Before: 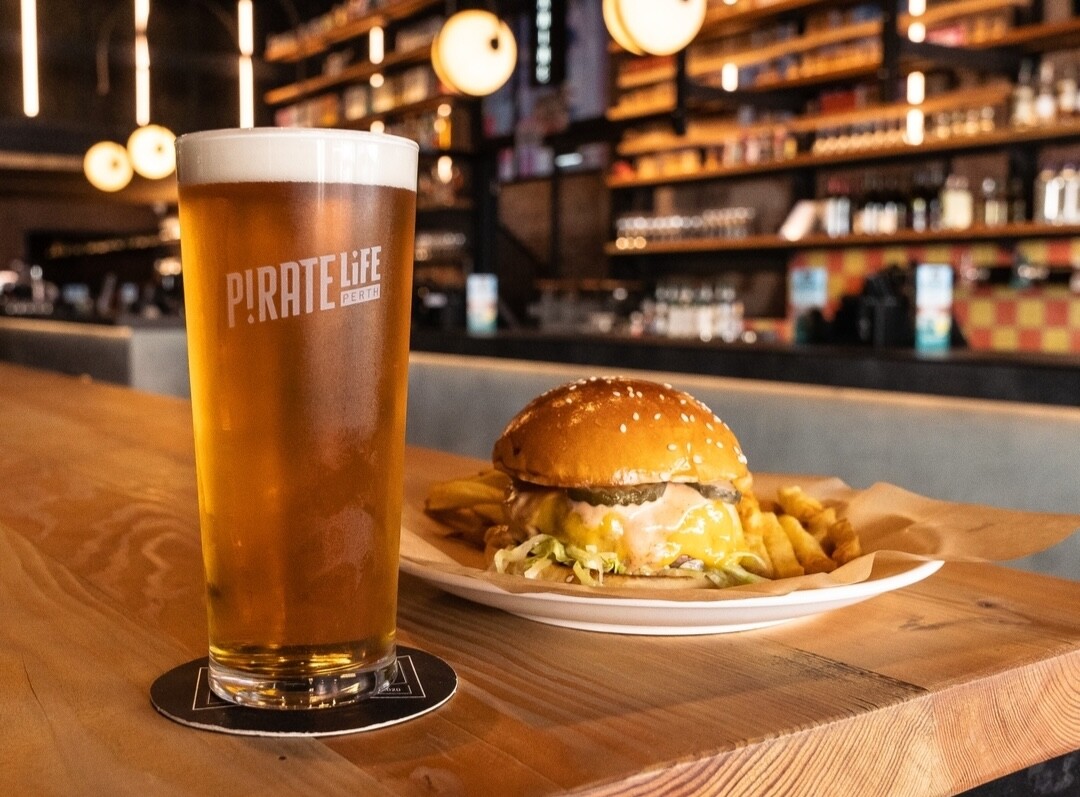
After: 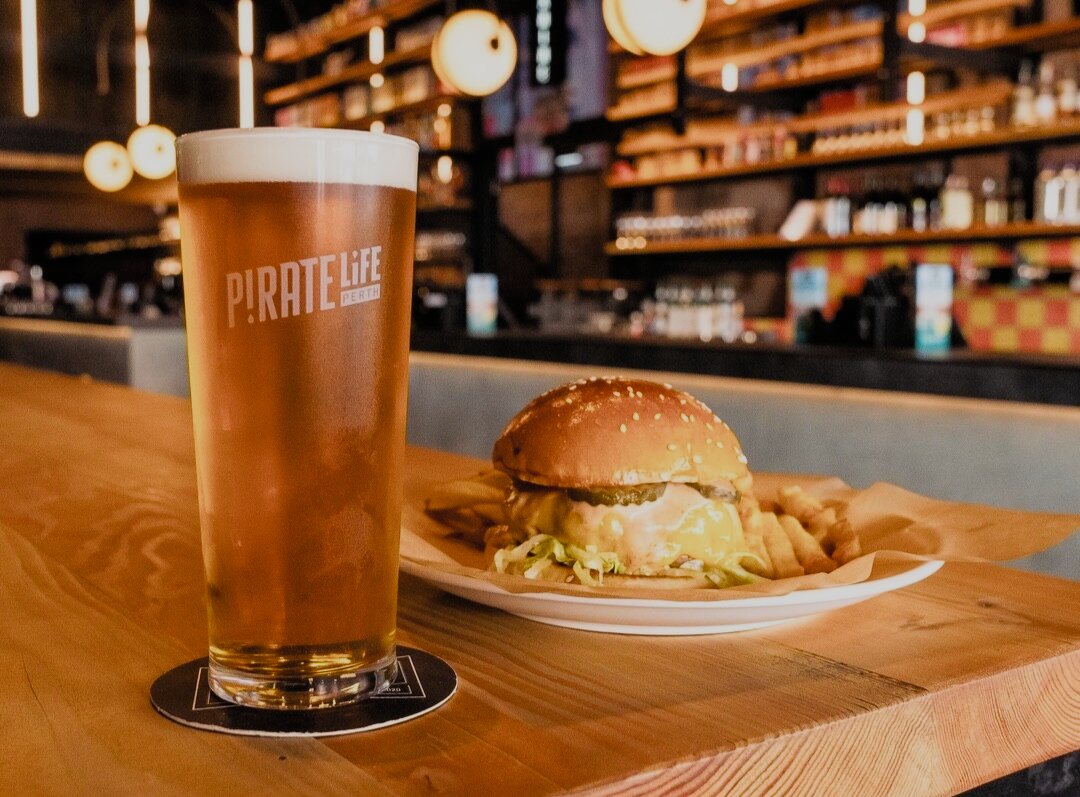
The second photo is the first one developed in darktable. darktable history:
color balance rgb: perceptual saturation grading › global saturation 30.114%, contrast -10.37%
filmic rgb: black relative exposure -7.98 EV, white relative exposure 3.79 EV, hardness 4.35, color science v4 (2020)
